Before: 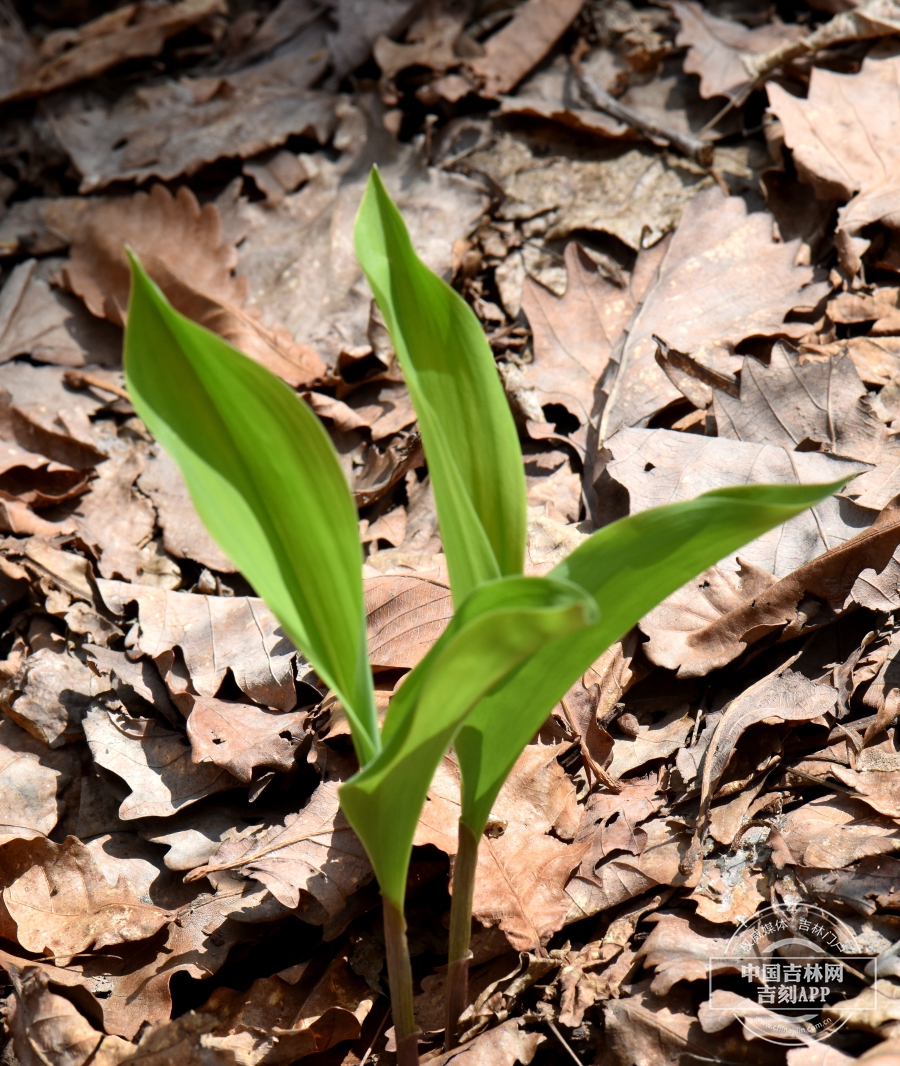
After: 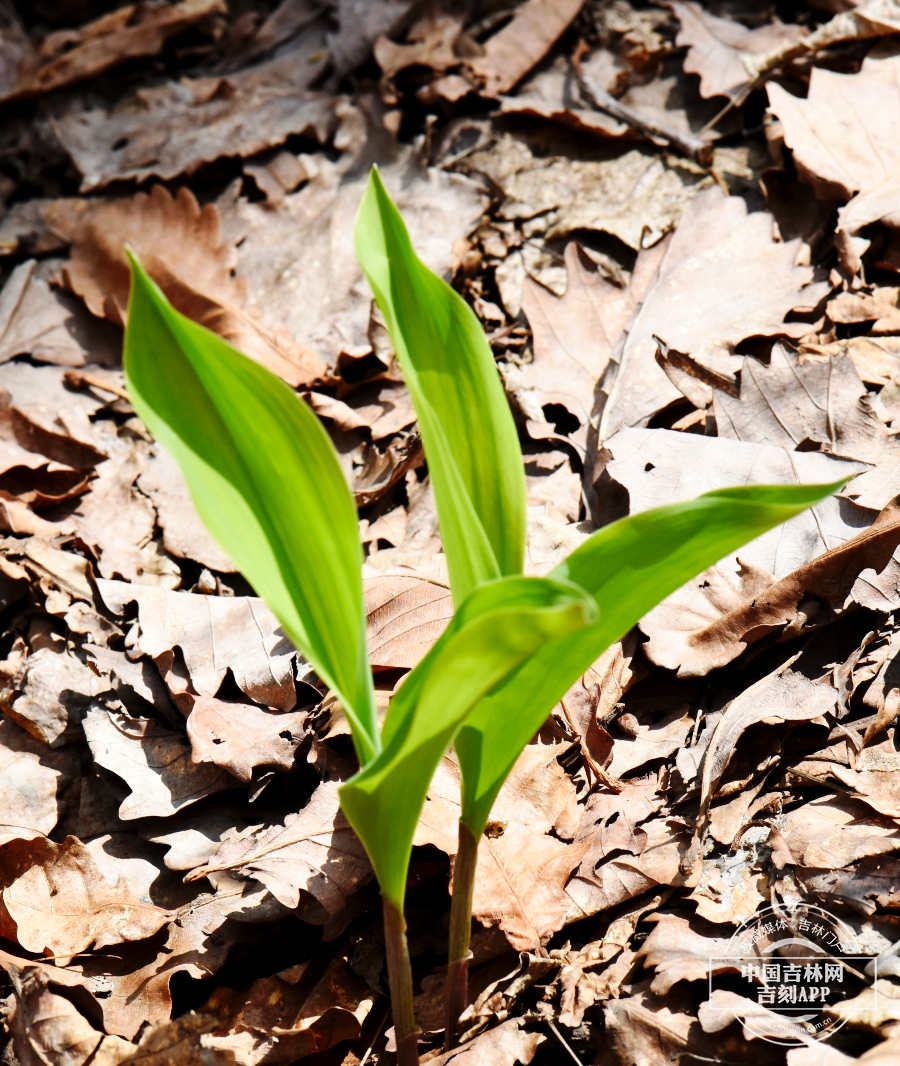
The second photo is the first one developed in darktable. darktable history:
base curve: curves: ch0 [(0, 0) (0.032, 0.025) (0.121, 0.166) (0.206, 0.329) (0.605, 0.79) (1, 1)], preserve colors none
